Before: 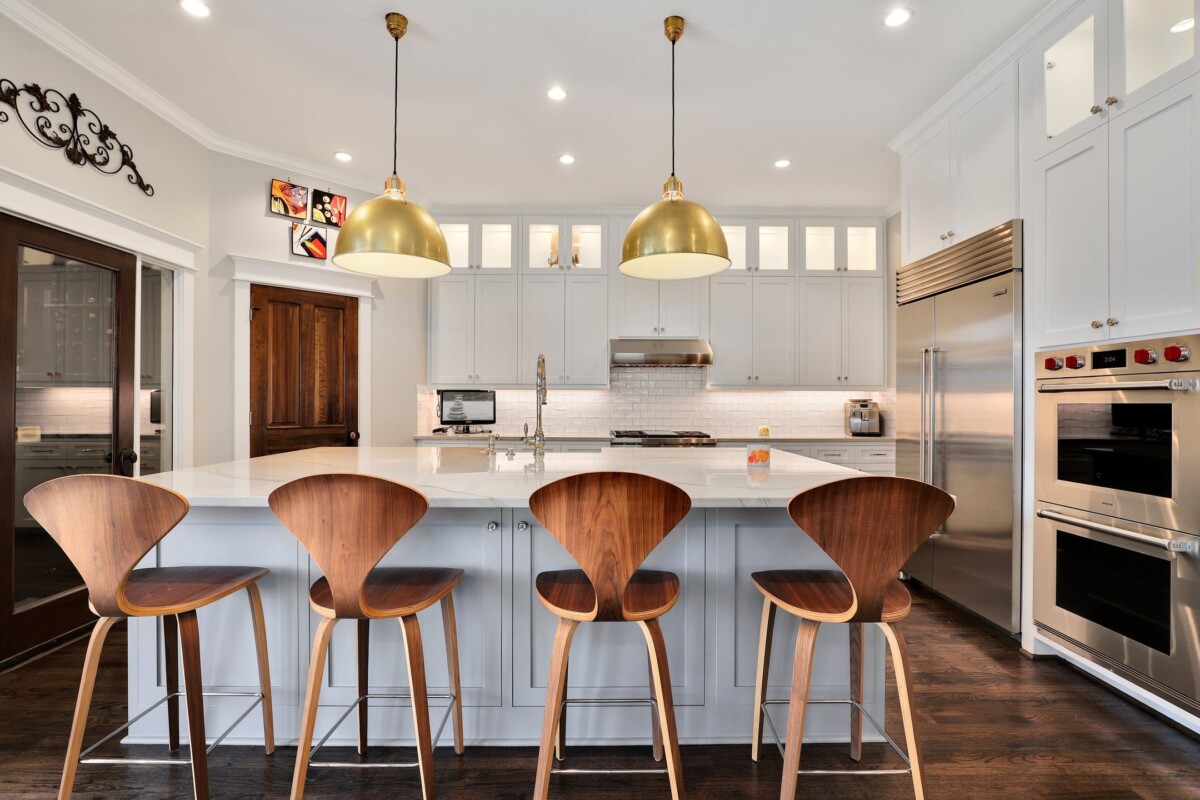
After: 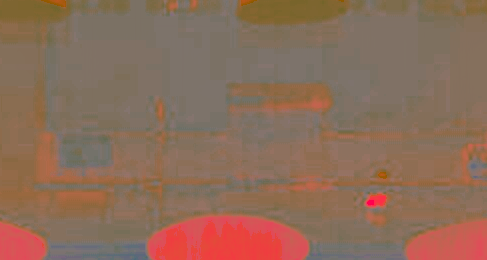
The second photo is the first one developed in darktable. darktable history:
crop: left 31.856%, top 32.099%, right 27.512%, bottom 35.354%
color correction: highlights b* 0.04, saturation 0.562
exposure: black level correction 0, exposure 1.102 EV, compensate highlight preservation false
tone curve: curves: ch0 [(0, 0) (0.003, 0.169) (0.011, 0.169) (0.025, 0.169) (0.044, 0.173) (0.069, 0.178) (0.1, 0.183) (0.136, 0.185) (0.177, 0.197) (0.224, 0.227) (0.277, 0.292) (0.335, 0.391) (0.399, 0.491) (0.468, 0.592) (0.543, 0.672) (0.623, 0.734) (0.709, 0.785) (0.801, 0.844) (0.898, 0.893) (1, 1)], preserve colors none
contrast brightness saturation: contrast -0.989, brightness -0.174, saturation 0.731
color zones: curves: ch0 [(0, 0.553) (0.123, 0.58) (0.23, 0.419) (0.468, 0.155) (0.605, 0.132) (0.723, 0.063) (0.833, 0.172) (0.921, 0.468)]; ch1 [(0.025, 0.645) (0.229, 0.584) (0.326, 0.551) (0.537, 0.446) (0.599, 0.911) (0.708, 1) (0.805, 0.944)]; ch2 [(0.086, 0.468) (0.254, 0.464) (0.638, 0.564) (0.702, 0.592) (0.768, 0.564)]
